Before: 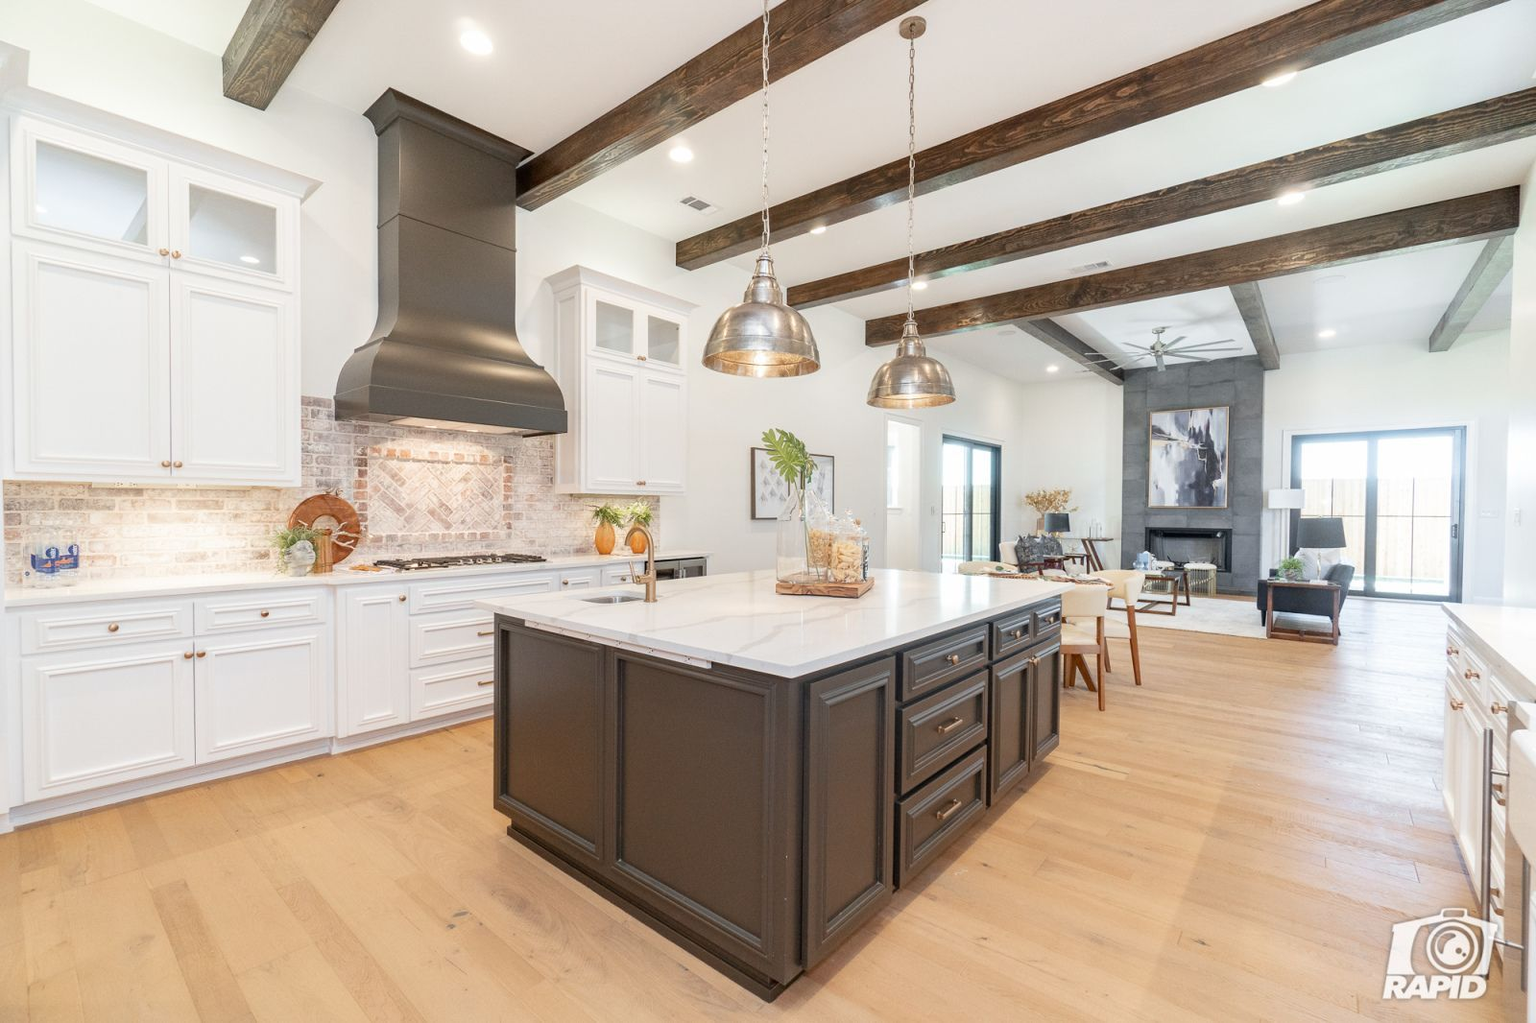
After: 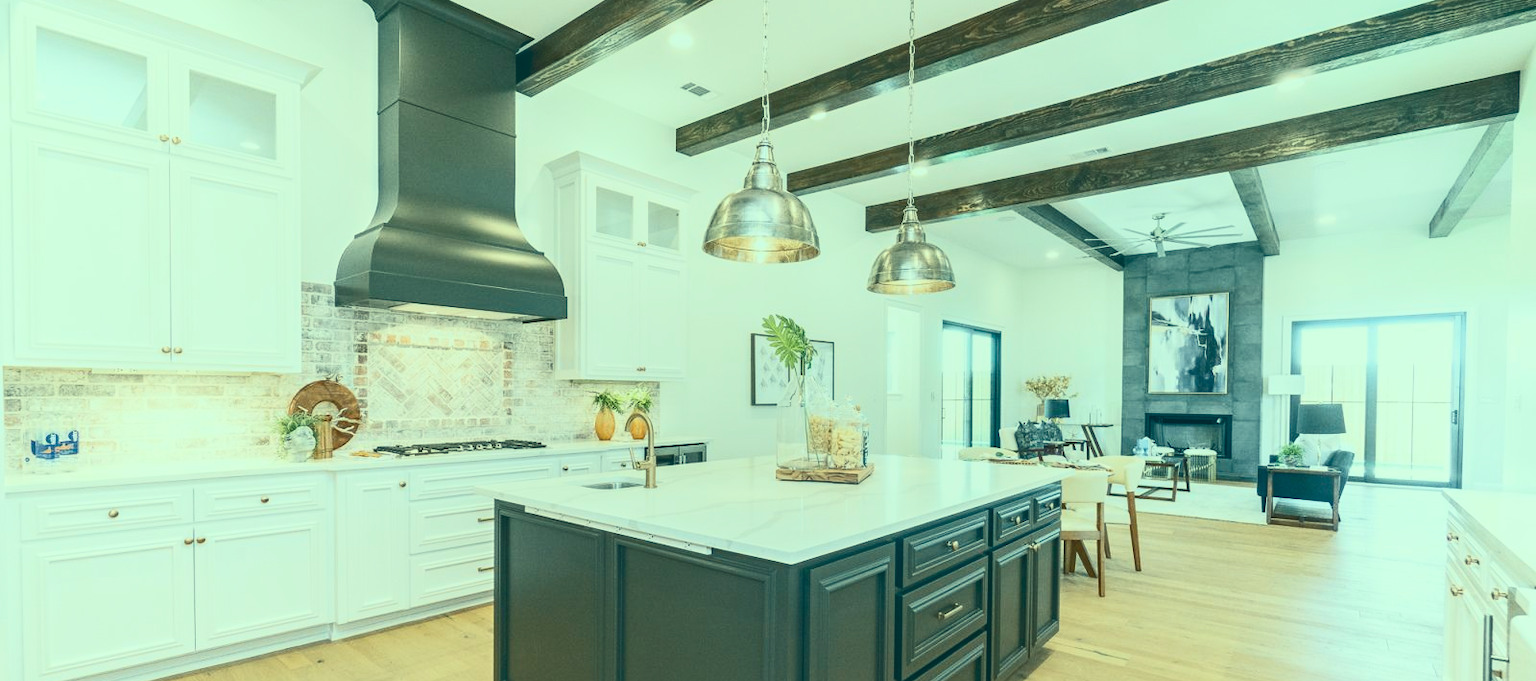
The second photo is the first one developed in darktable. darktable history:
crop: top 11.18%, bottom 22.16%
local contrast: highlights 46%, shadows 6%, detail 100%
exposure: exposure -0.244 EV, compensate highlight preservation false
contrast brightness saturation: contrast 0.371, brightness 0.101
color correction: highlights a* -19.83, highlights b* 9.8, shadows a* -19.99, shadows b* -10.48
